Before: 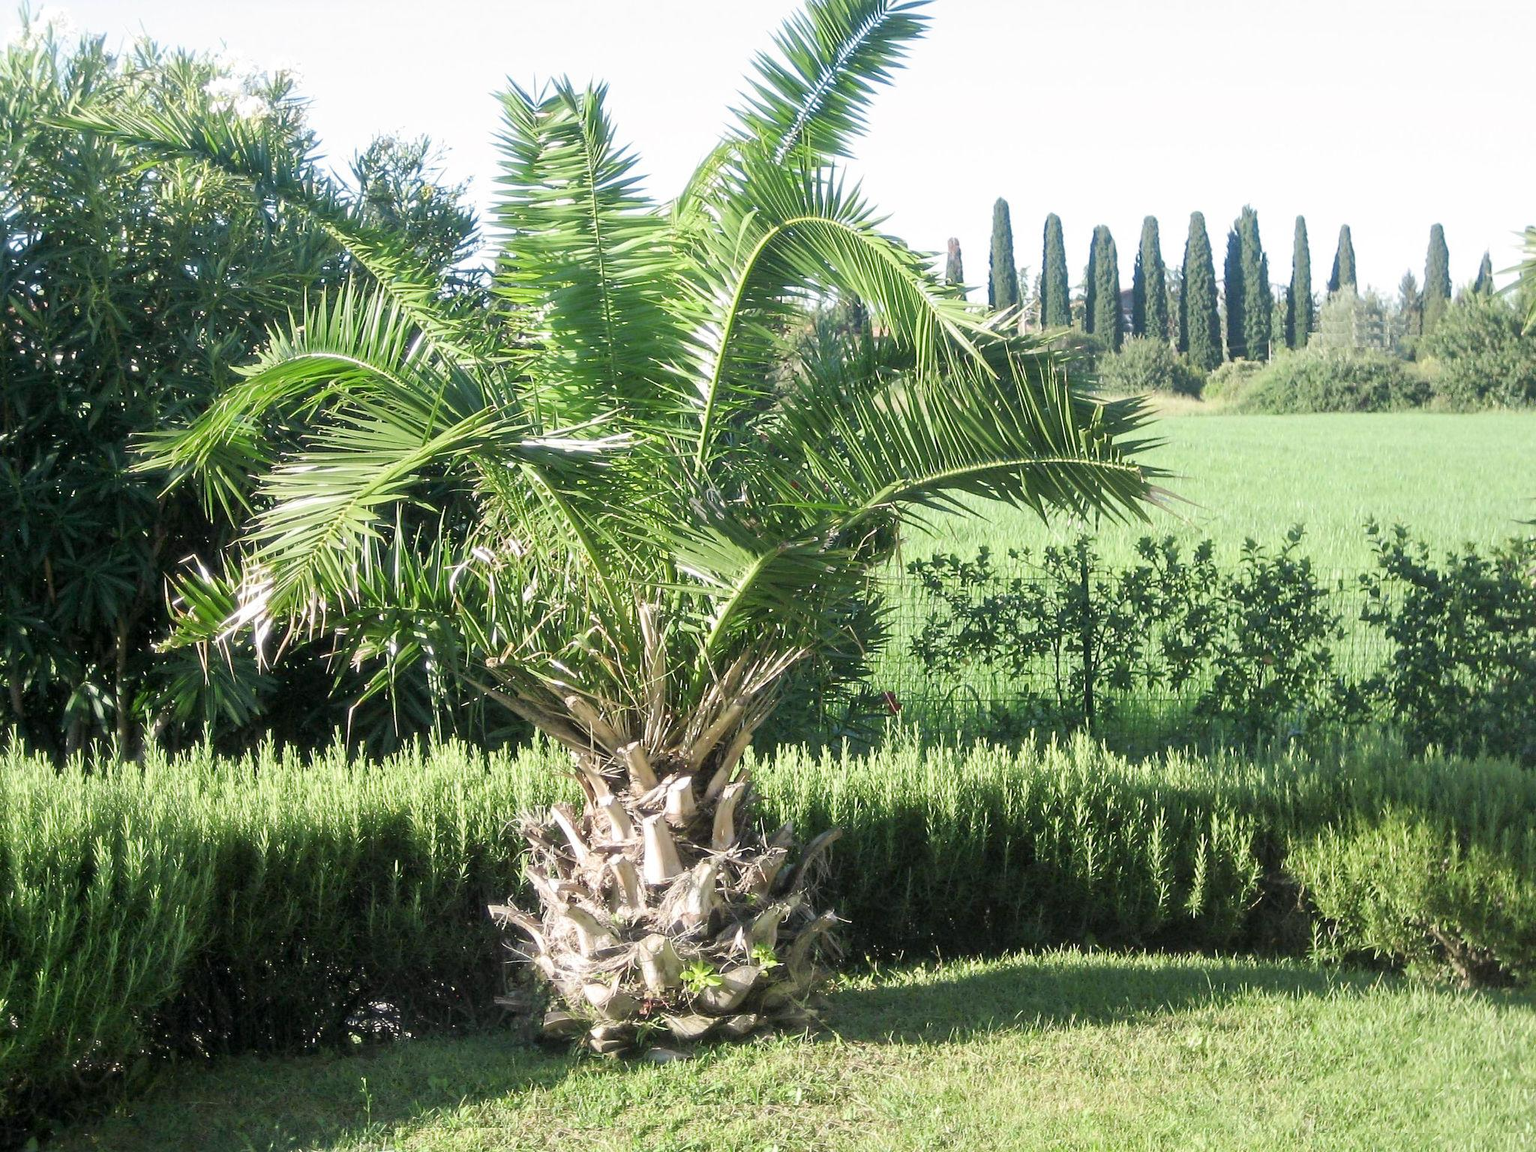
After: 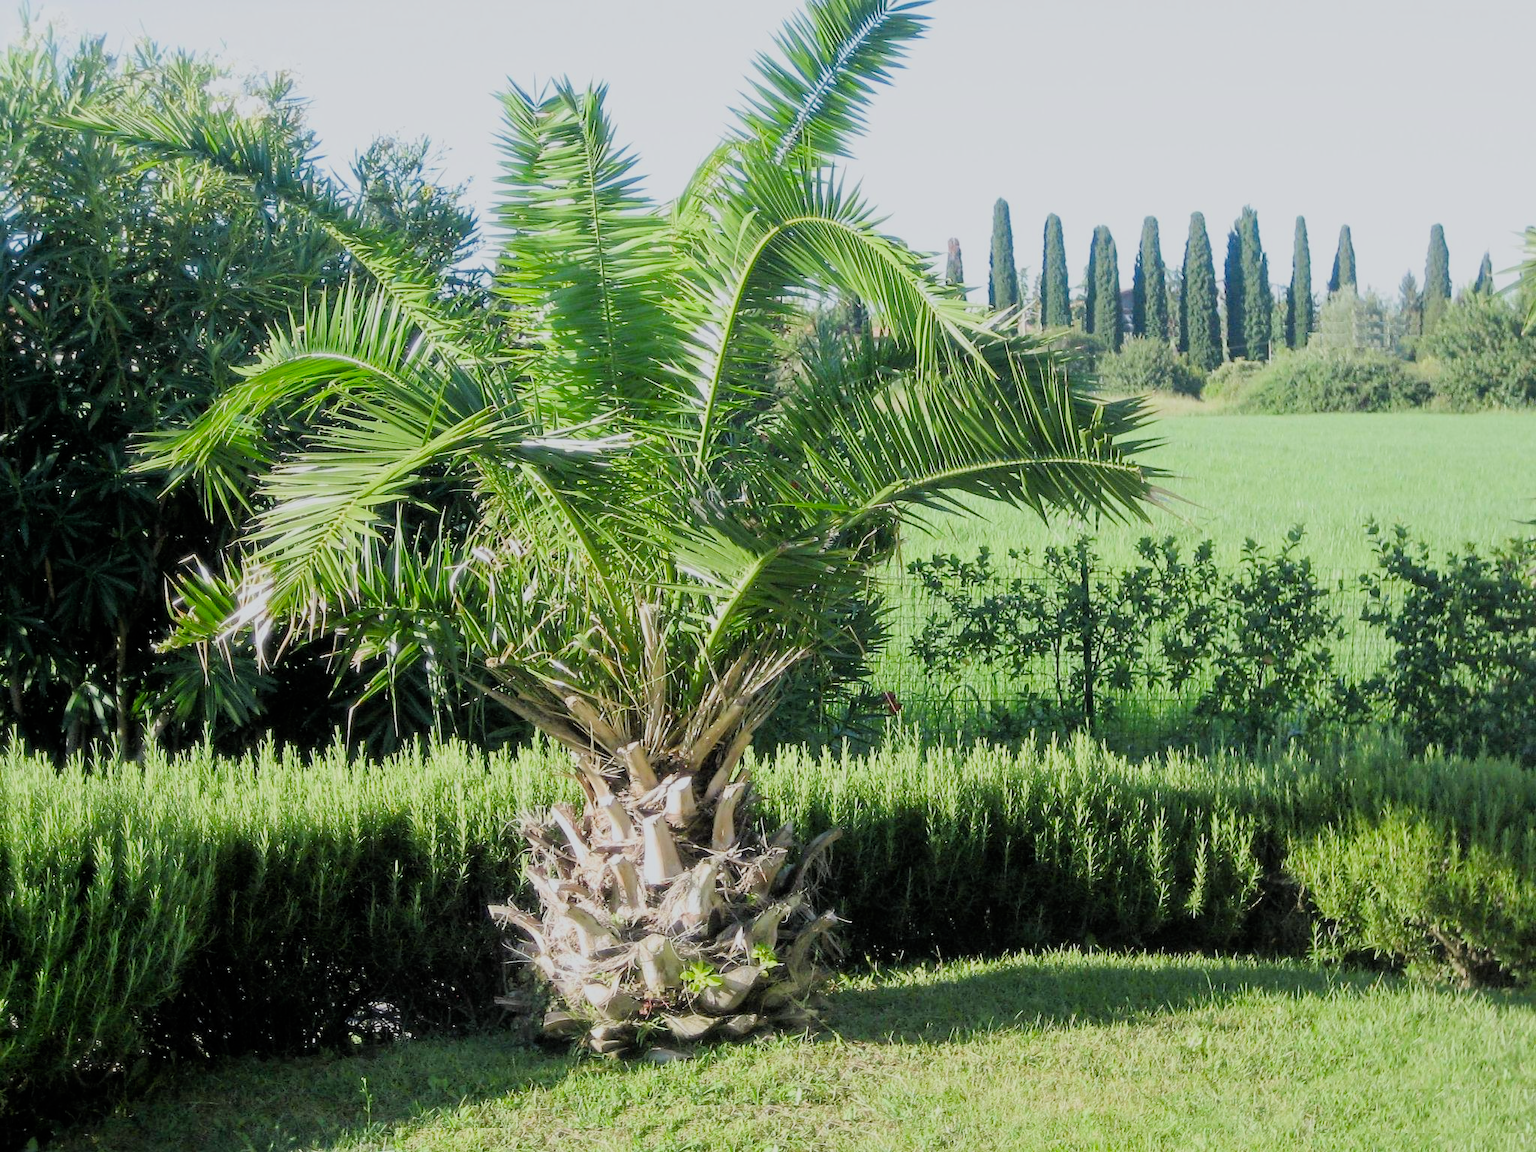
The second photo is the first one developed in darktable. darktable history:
filmic rgb: black relative exposure -7.75 EV, white relative exposure 4.4 EV, threshold 3 EV, hardness 3.76, latitude 38.11%, contrast 0.966, highlights saturation mix 10%, shadows ↔ highlights balance 4.59%, color science v4 (2020), enable highlight reconstruction true
white balance: red 0.982, blue 1.018
